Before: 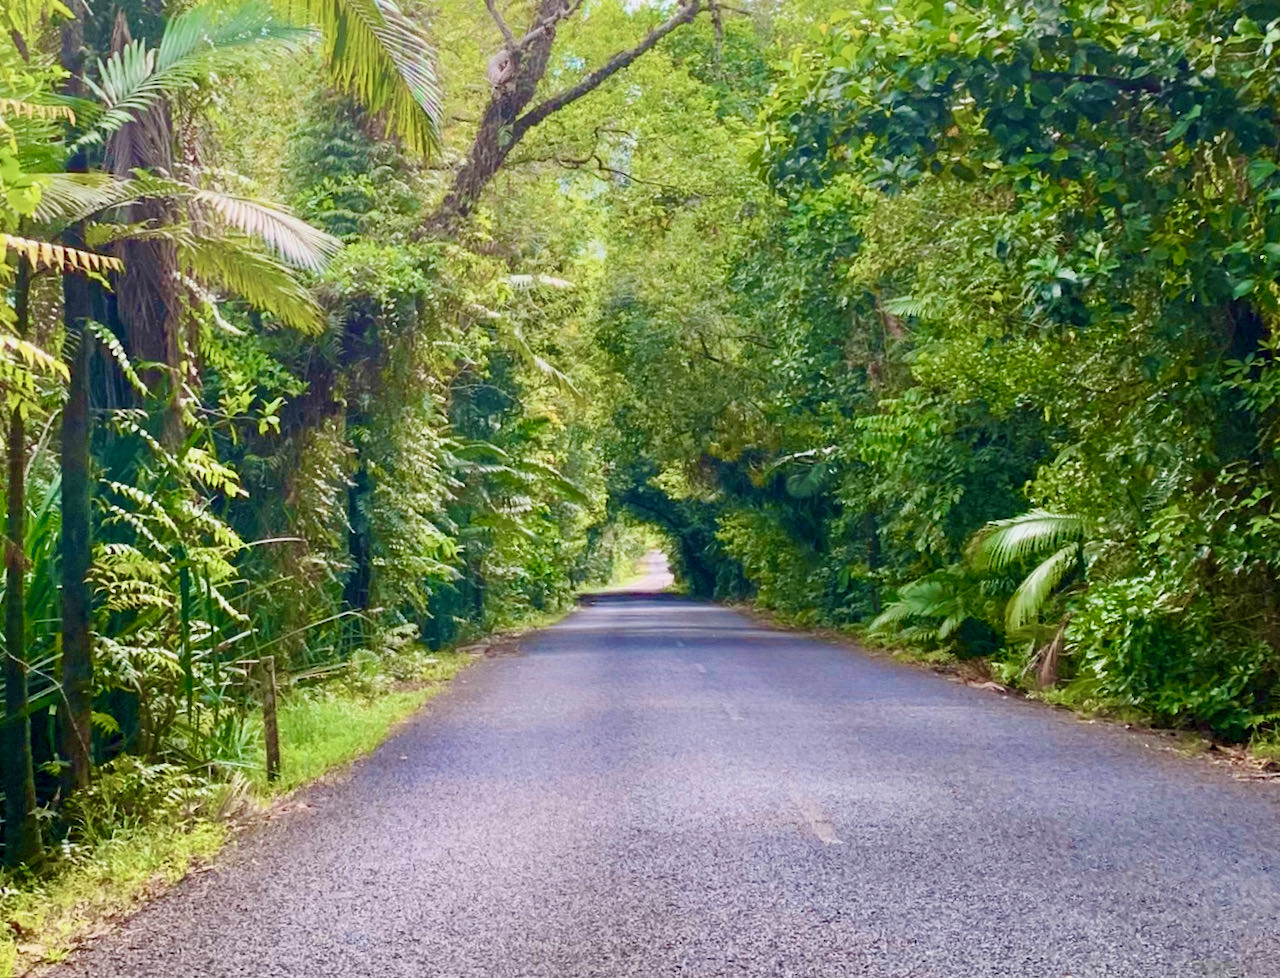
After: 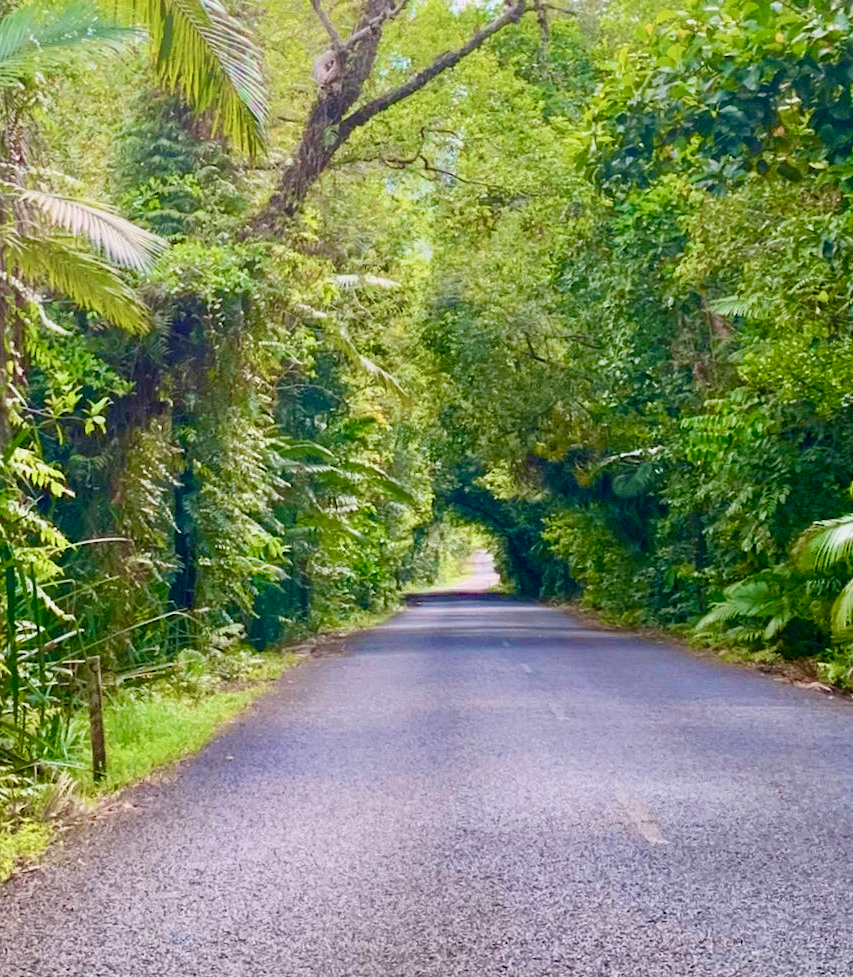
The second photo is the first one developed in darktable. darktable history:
crop and rotate: left 13.601%, right 19.734%
